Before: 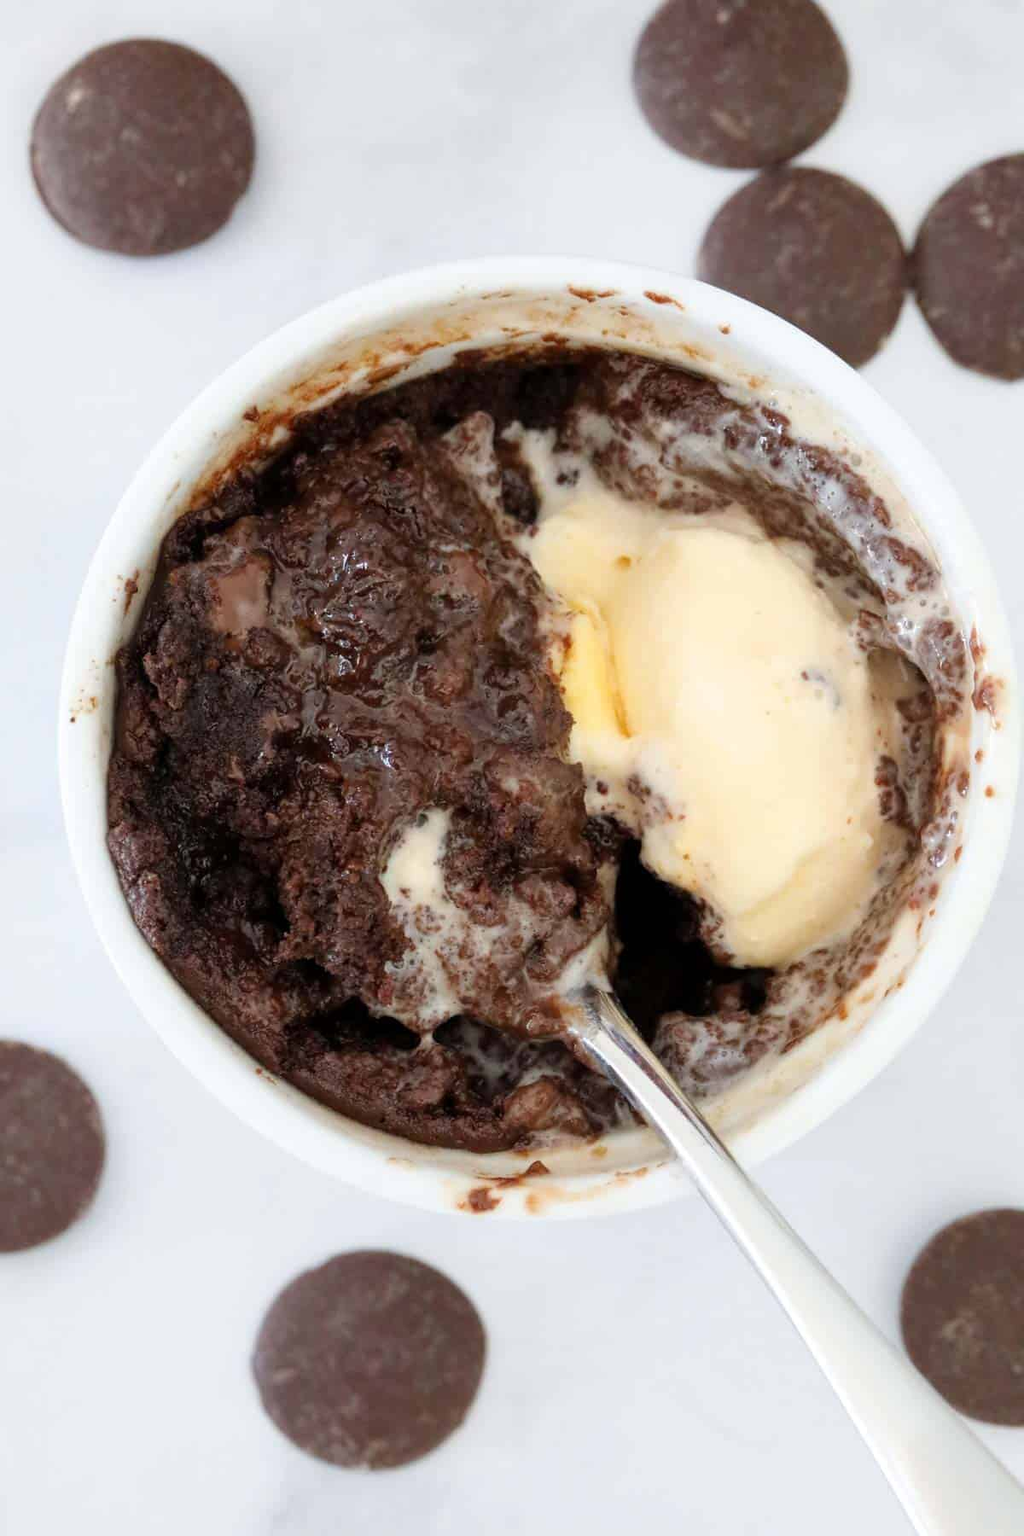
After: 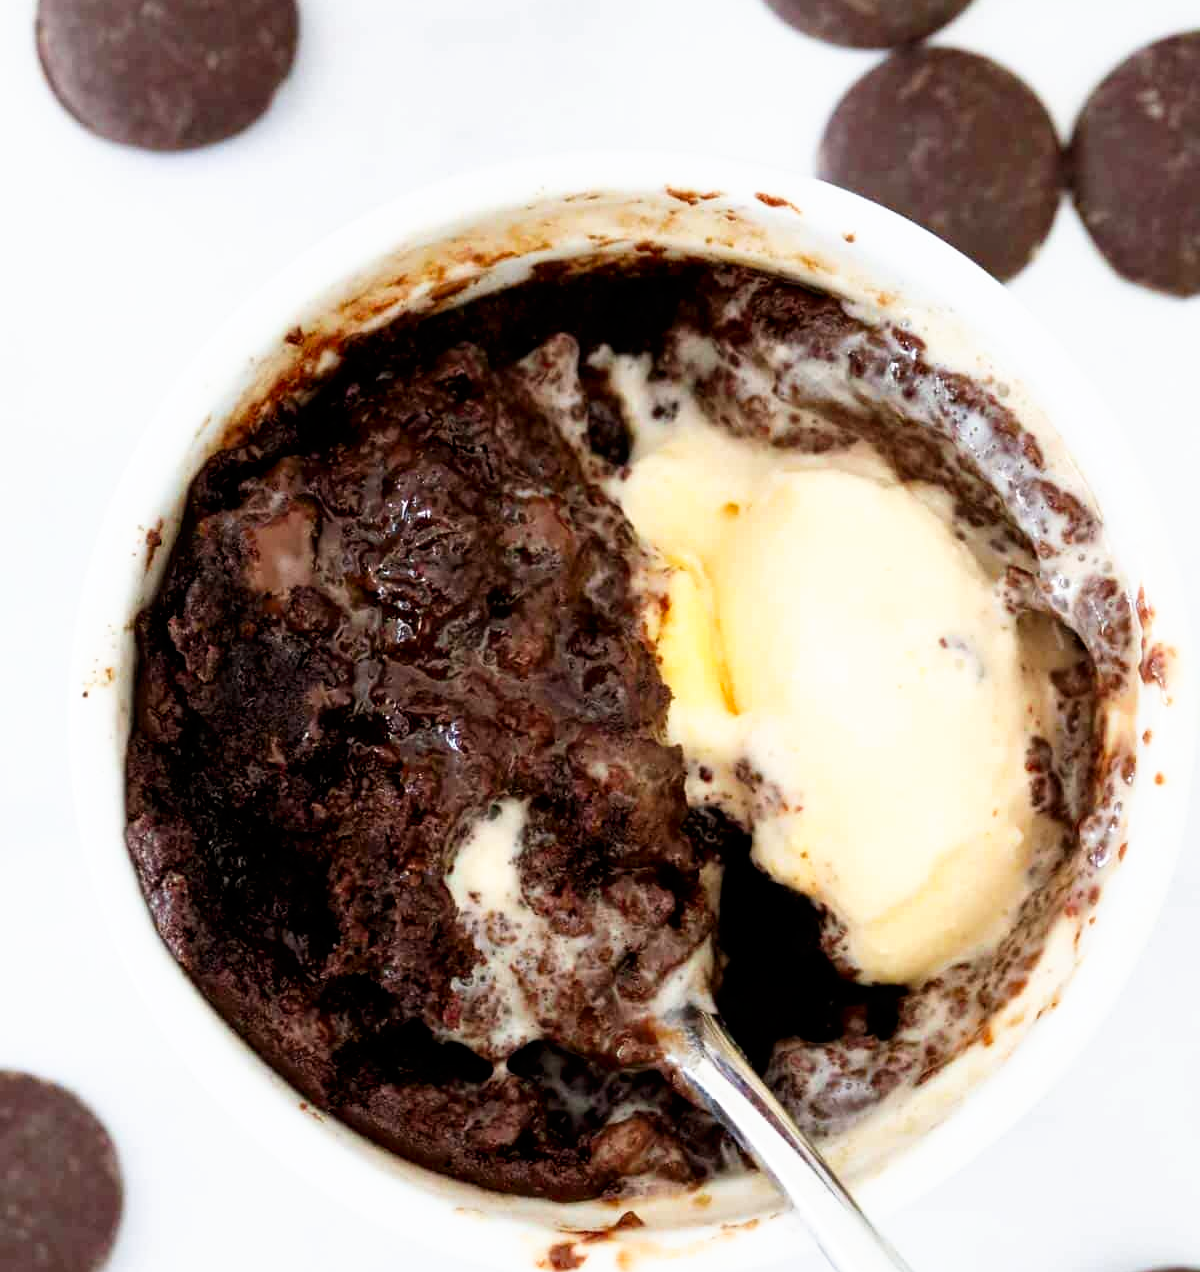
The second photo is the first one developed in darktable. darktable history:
crop and rotate: top 8.293%, bottom 20.996%
tone curve: curves: ch0 [(0, 0) (0.003, 0) (0.011, 0.001) (0.025, 0.002) (0.044, 0.004) (0.069, 0.006) (0.1, 0.009) (0.136, 0.03) (0.177, 0.076) (0.224, 0.13) (0.277, 0.202) (0.335, 0.28) (0.399, 0.367) (0.468, 0.46) (0.543, 0.562) (0.623, 0.67) (0.709, 0.787) (0.801, 0.889) (0.898, 0.972) (1, 1)], preserve colors none
